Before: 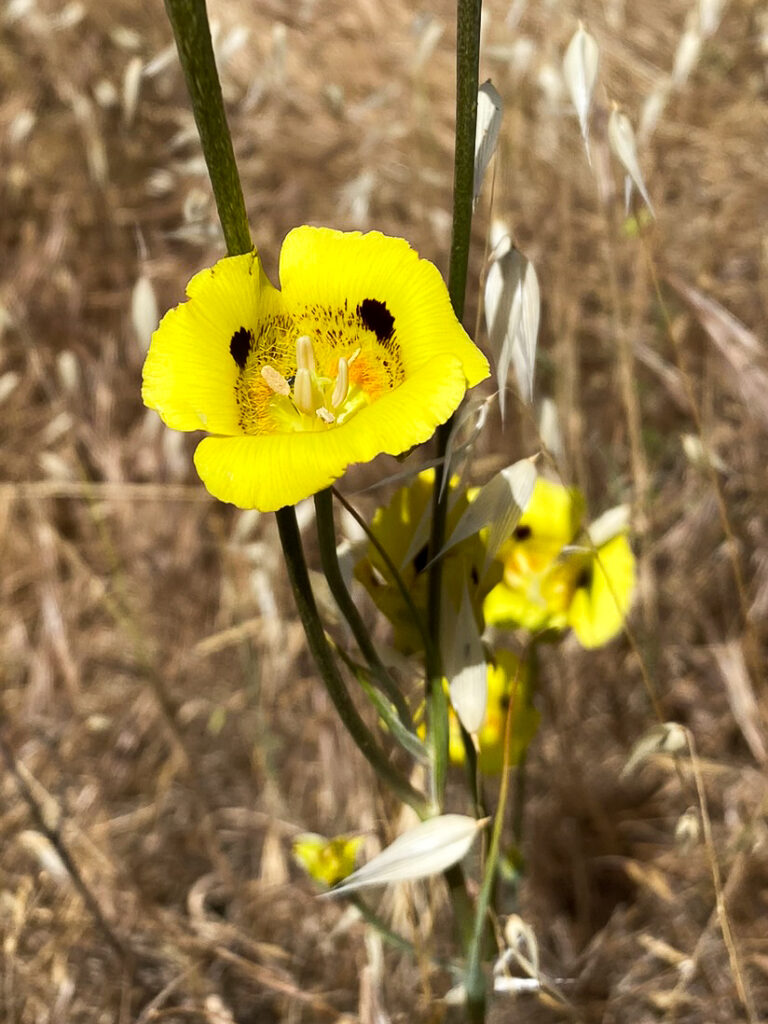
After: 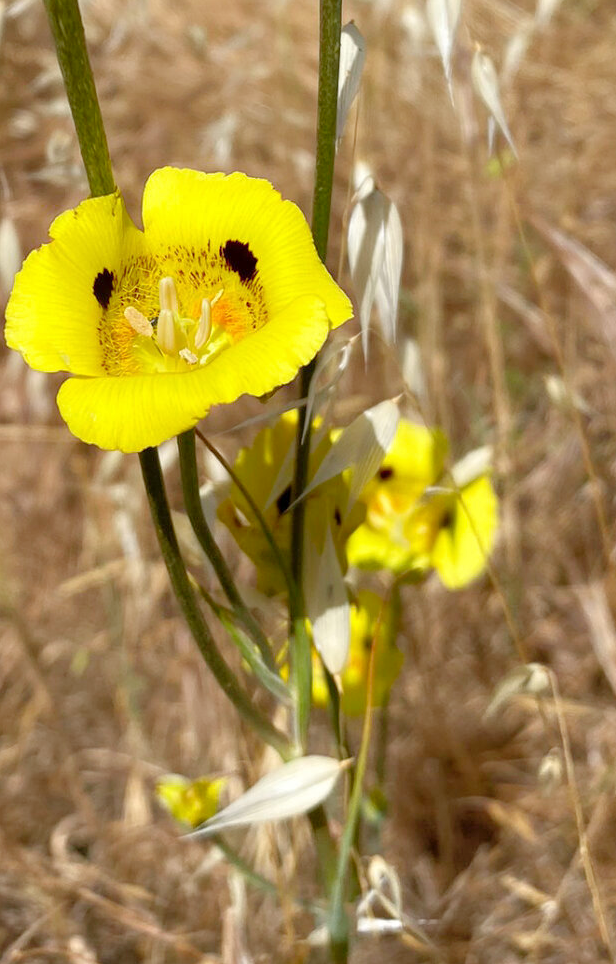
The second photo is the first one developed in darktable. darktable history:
tone curve: curves: ch0 [(0, 0) (0.004, 0.008) (0.077, 0.156) (0.169, 0.29) (0.774, 0.774) (1, 1)], color space Lab, linked channels, preserve colors none
crop and rotate: left 17.959%, top 5.771%, right 1.742%
